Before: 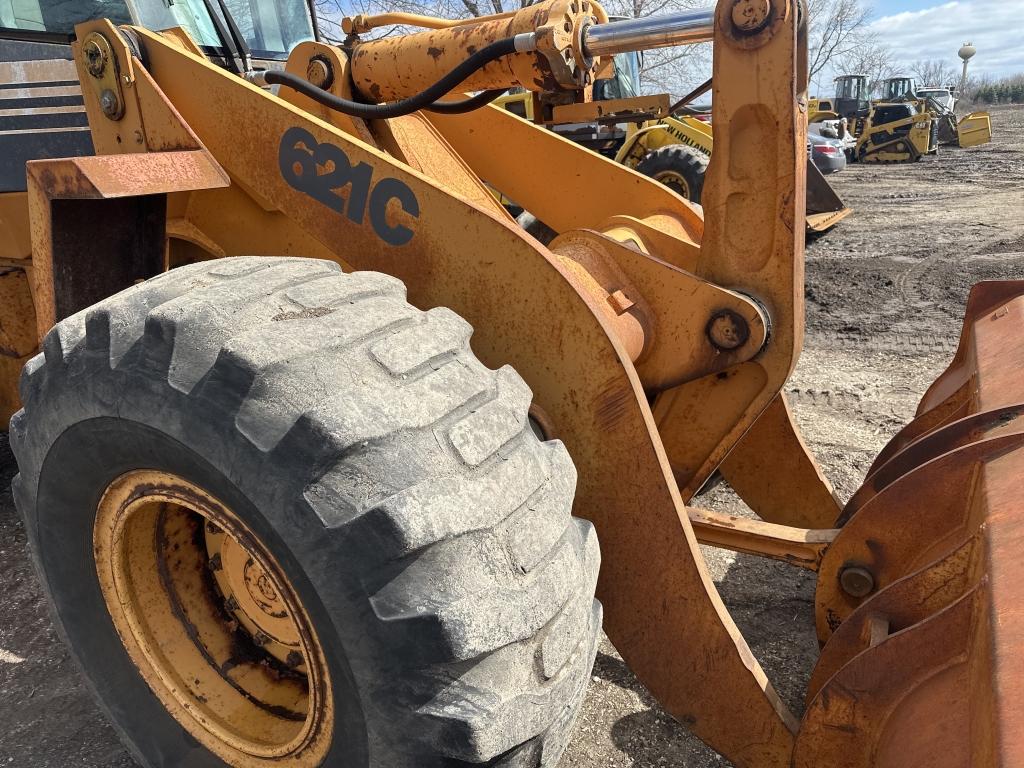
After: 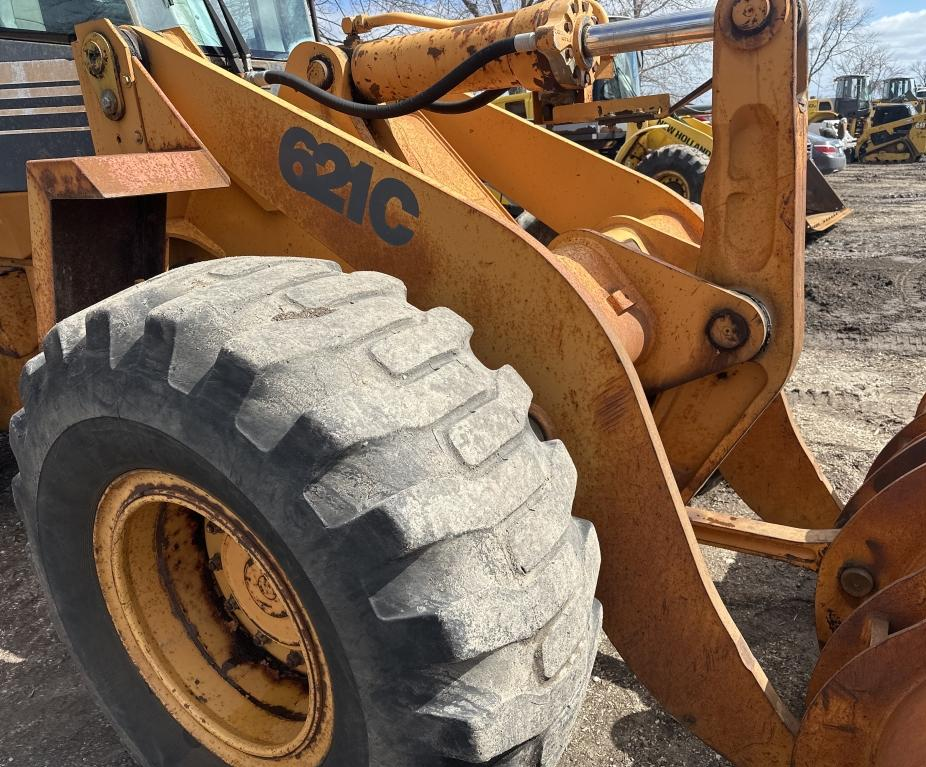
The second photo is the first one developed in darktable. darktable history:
crop: right 9.519%, bottom 0.016%
